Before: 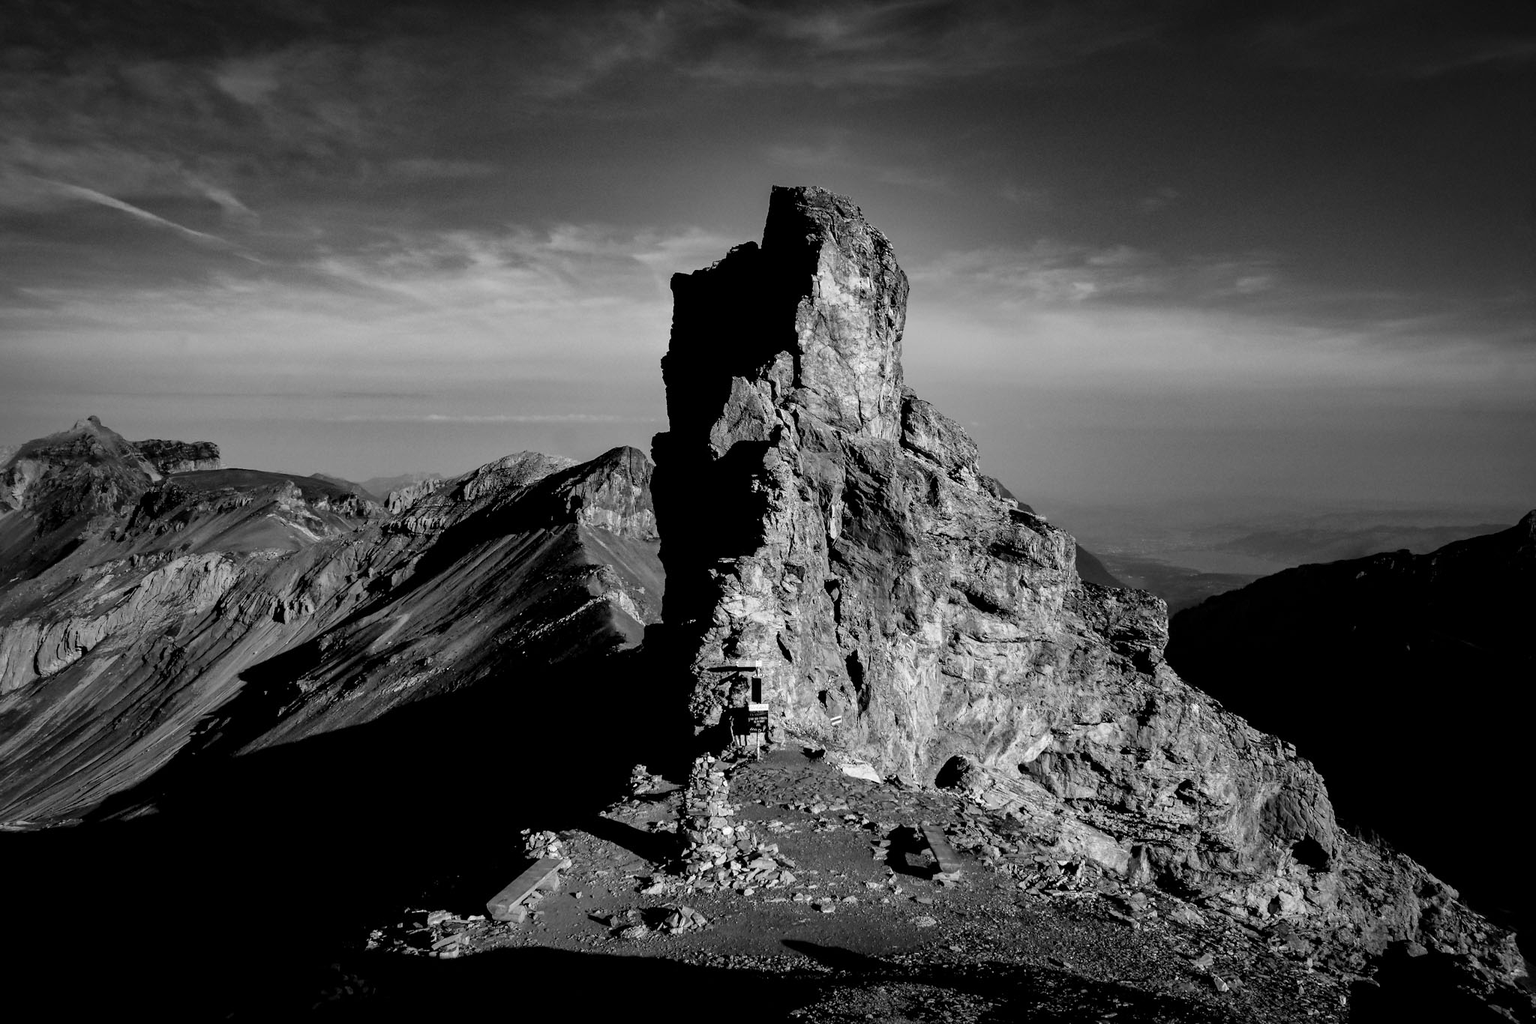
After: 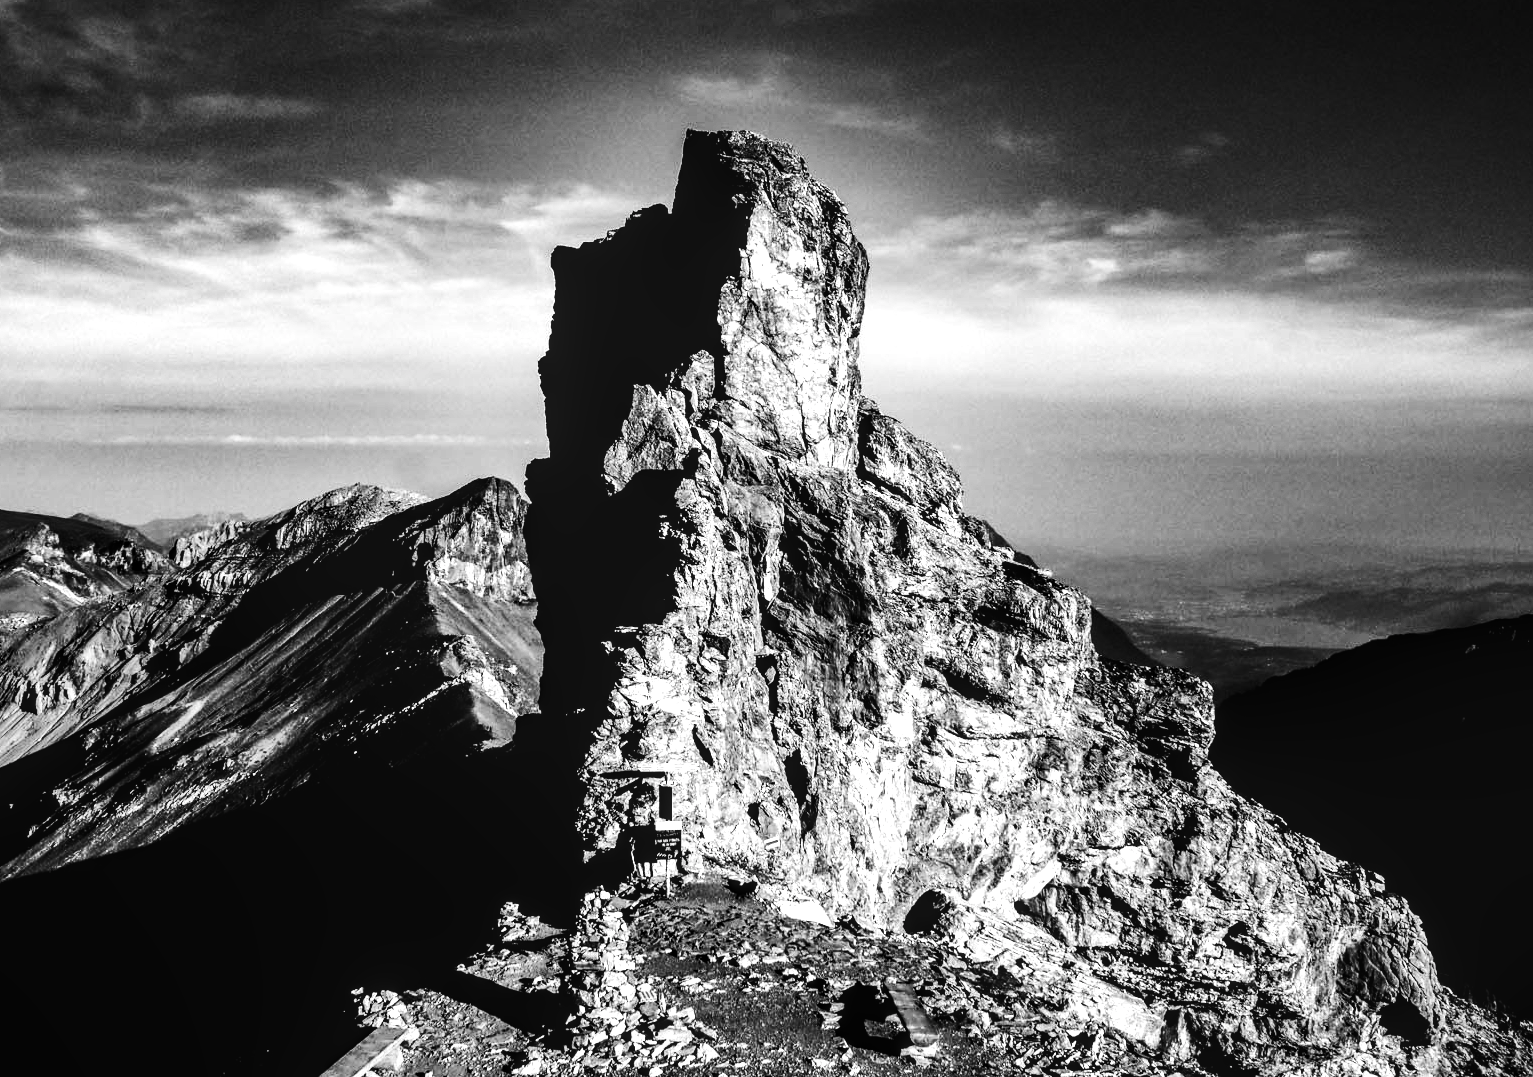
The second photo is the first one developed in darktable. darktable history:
crop: left 16.768%, top 8.653%, right 8.362%, bottom 12.485%
tone equalizer: -8 EV -0.75 EV, -7 EV -0.7 EV, -6 EV -0.6 EV, -5 EV -0.4 EV, -3 EV 0.4 EV, -2 EV 0.6 EV, -1 EV 0.7 EV, +0 EV 0.75 EV, edges refinement/feathering 500, mask exposure compensation -1.57 EV, preserve details no
shadows and highlights: soften with gaussian
exposure: exposure 0.6 EV, compensate highlight preservation false
local contrast: on, module defaults
contrast brightness saturation: contrast 0.24, brightness -0.24, saturation 0.14
